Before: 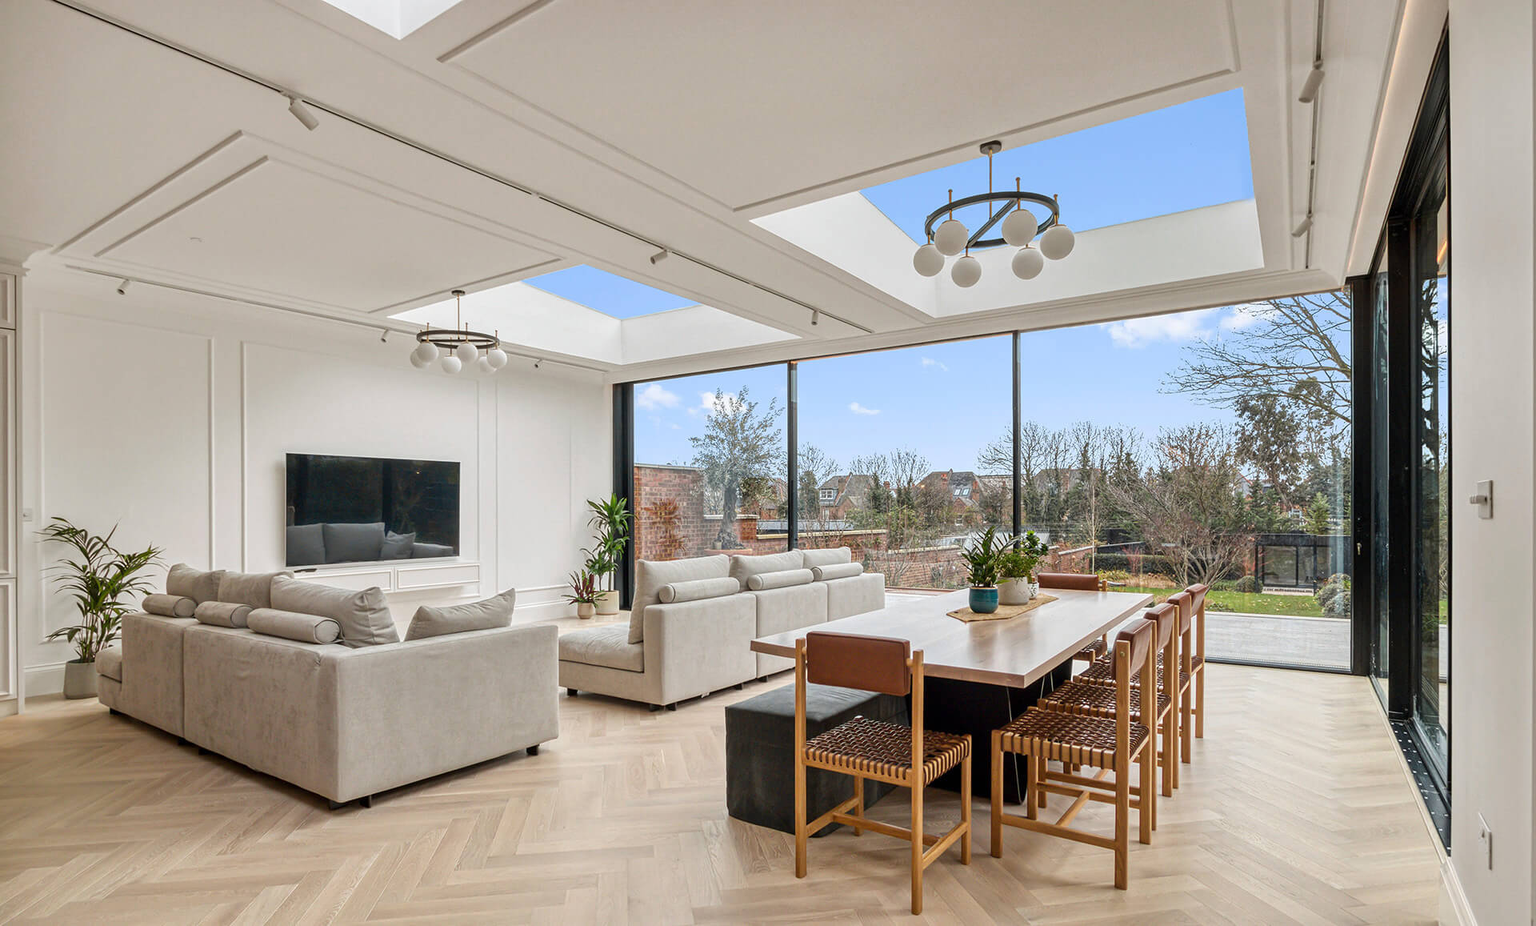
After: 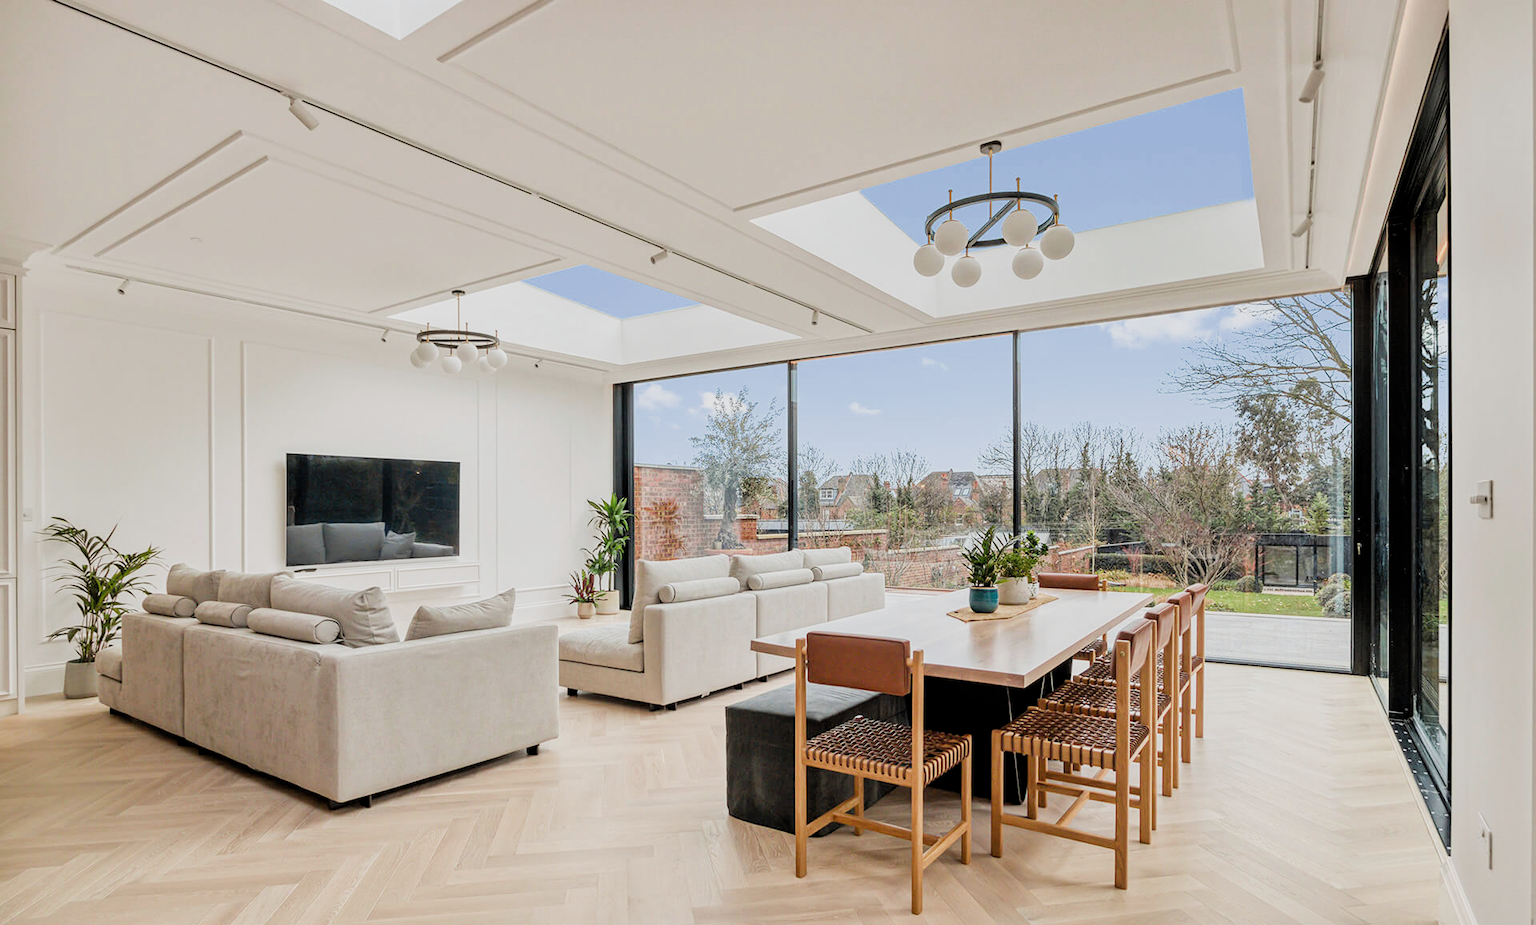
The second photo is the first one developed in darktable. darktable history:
color balance rgb: global offset › luminance -0.307%, global offset › hue 258.35°, perceptual saturation grading › global saturation 0.864%
filmic rgb: black relative exposure -7.65 EV, white relative exposure 4.56 EV, hardness 3.61, contrast 0.992, add noise in highlights 0, color science v3 (2019), use custom middle-gray values true, contrast in highlights soft
exposure: exposure 0.6 EV, compensate highlight preservation false
